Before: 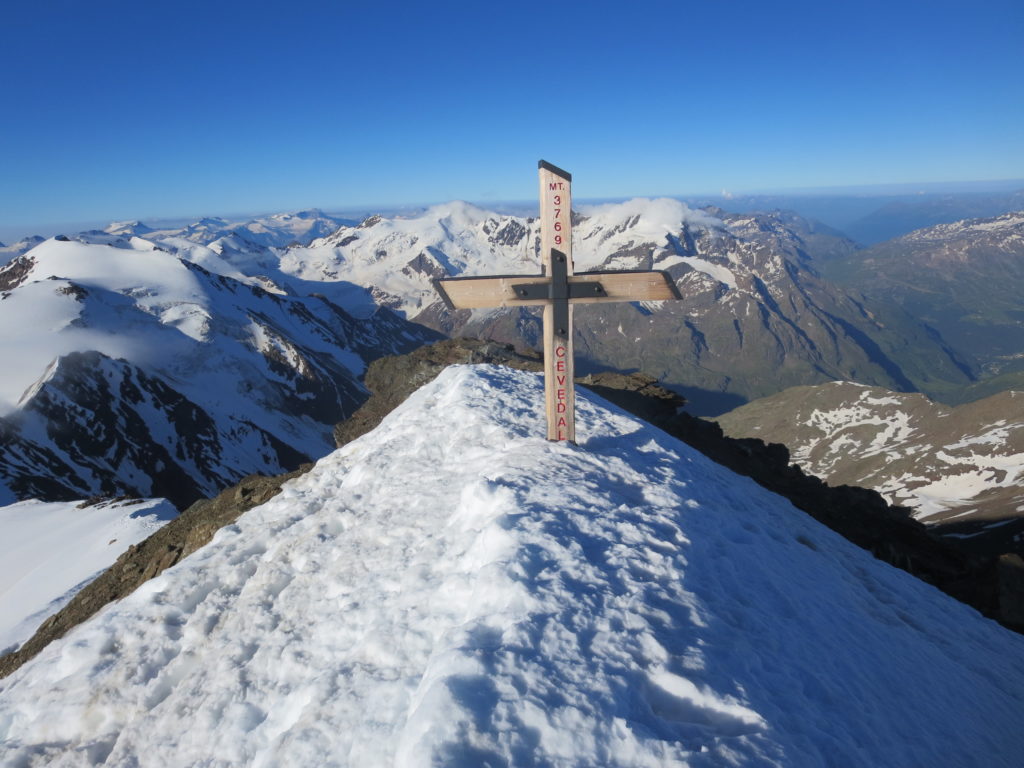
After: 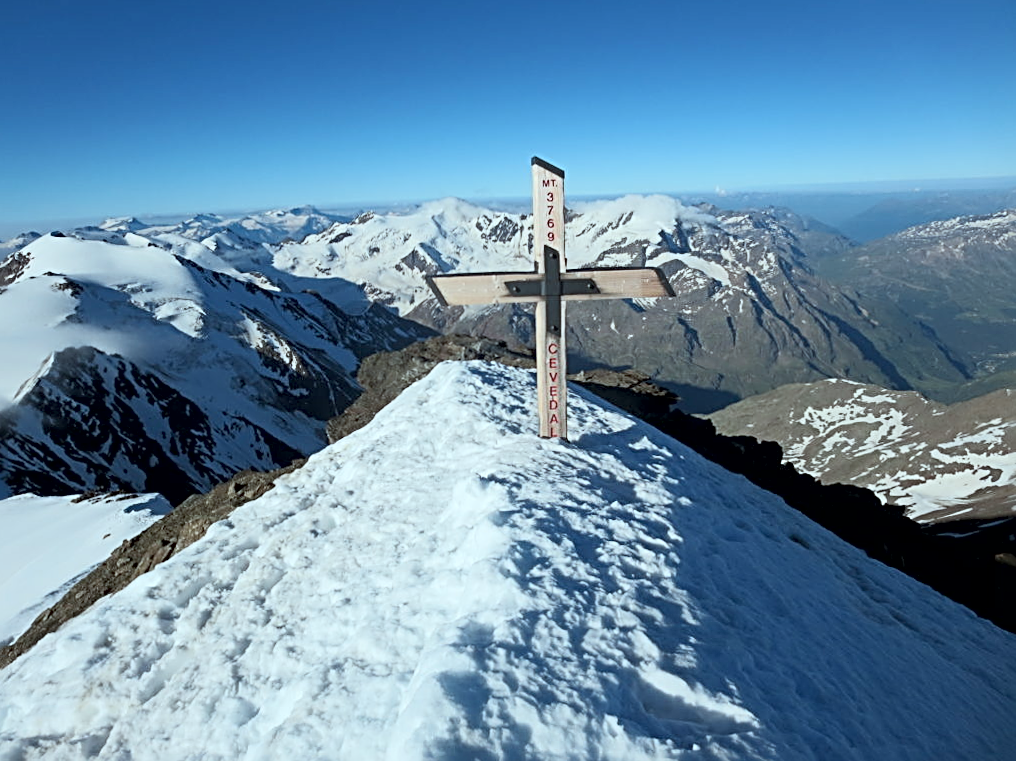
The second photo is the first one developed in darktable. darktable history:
rotate and perspective: rotation 0.192°, lens shift (horizontal) -0.015, crop left 0.005, crop right 0.996, crop top 0.006, crop bottom 0.99
color correction: highlights a* -12.64, highlights b* -18.1, saturation 0.7
exposure: black level correction 0.009, exposure -0.159 EV, compensate highlight preservation false
white balance: red 1.045, blue 0.932
contrast brightness saturation: contrast 0.2, brightness 0.16, saturation 0.22
sharpen: radius 3.025, amount 0.757
